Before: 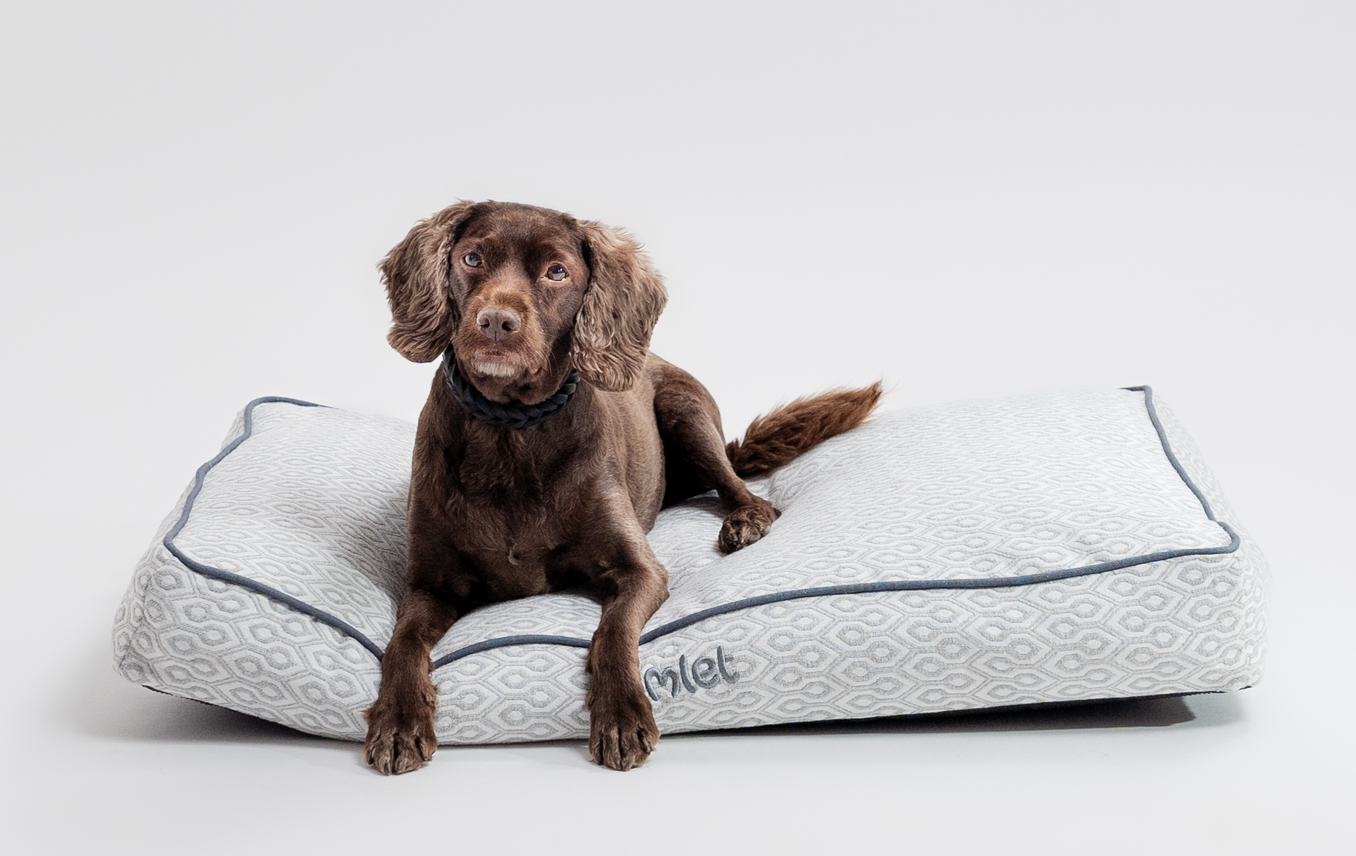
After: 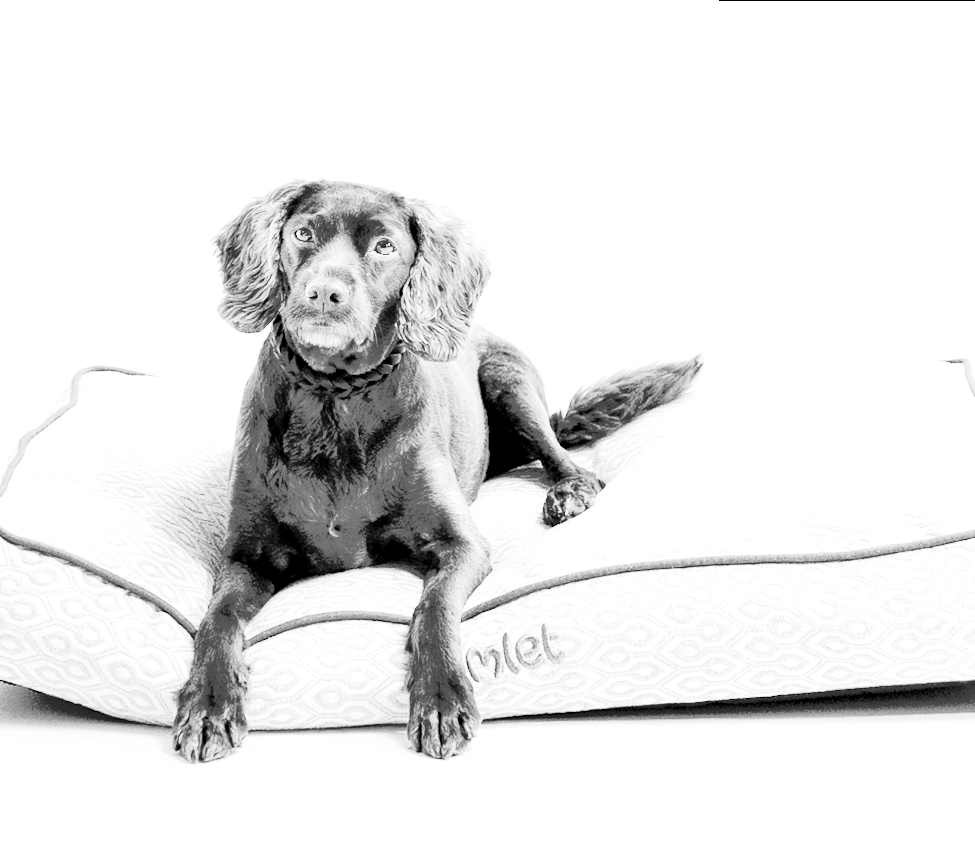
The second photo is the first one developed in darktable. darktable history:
rotate and perspective: rotation 0.215°, lens shift (vertical) -0.139, crop left 0.069, crop right 0.939, crop top 0.002, crop bottom 0.996
crop: left 9.88%, right 12.664%
exposure: black level correction 0, exposure 1.741 EV, compensate exposure bias true, compensate highlight preservation false
white balance: red 1.066, blue 1.119
contrast equalizer: octaves 7, y [[0.6 ×6], [0.55 ×6], [0 ×6], [0 ×6], [0 ×6]], mix 0.3
monochrome: a -92.57, b 58.91
base curve: curves: ch0 [(0, 0) (0.028, 0.03) (0.121, 0.232) (0.46, 0.748) (0.859, 0.968) (1, 1)], preserve colors none
tone equalizer: -8 EV -0.528 EV, -7 EV -0.319 EV, -6 EV -0.083 EV, -5 EV 0.413 EV, -4 EV 0.985 EV, -3 EV 0.791 EV, -2 EV -0.01 EV, -1 EV 0.14 EV, +0 EV -0.012 EV, smoothing 1
